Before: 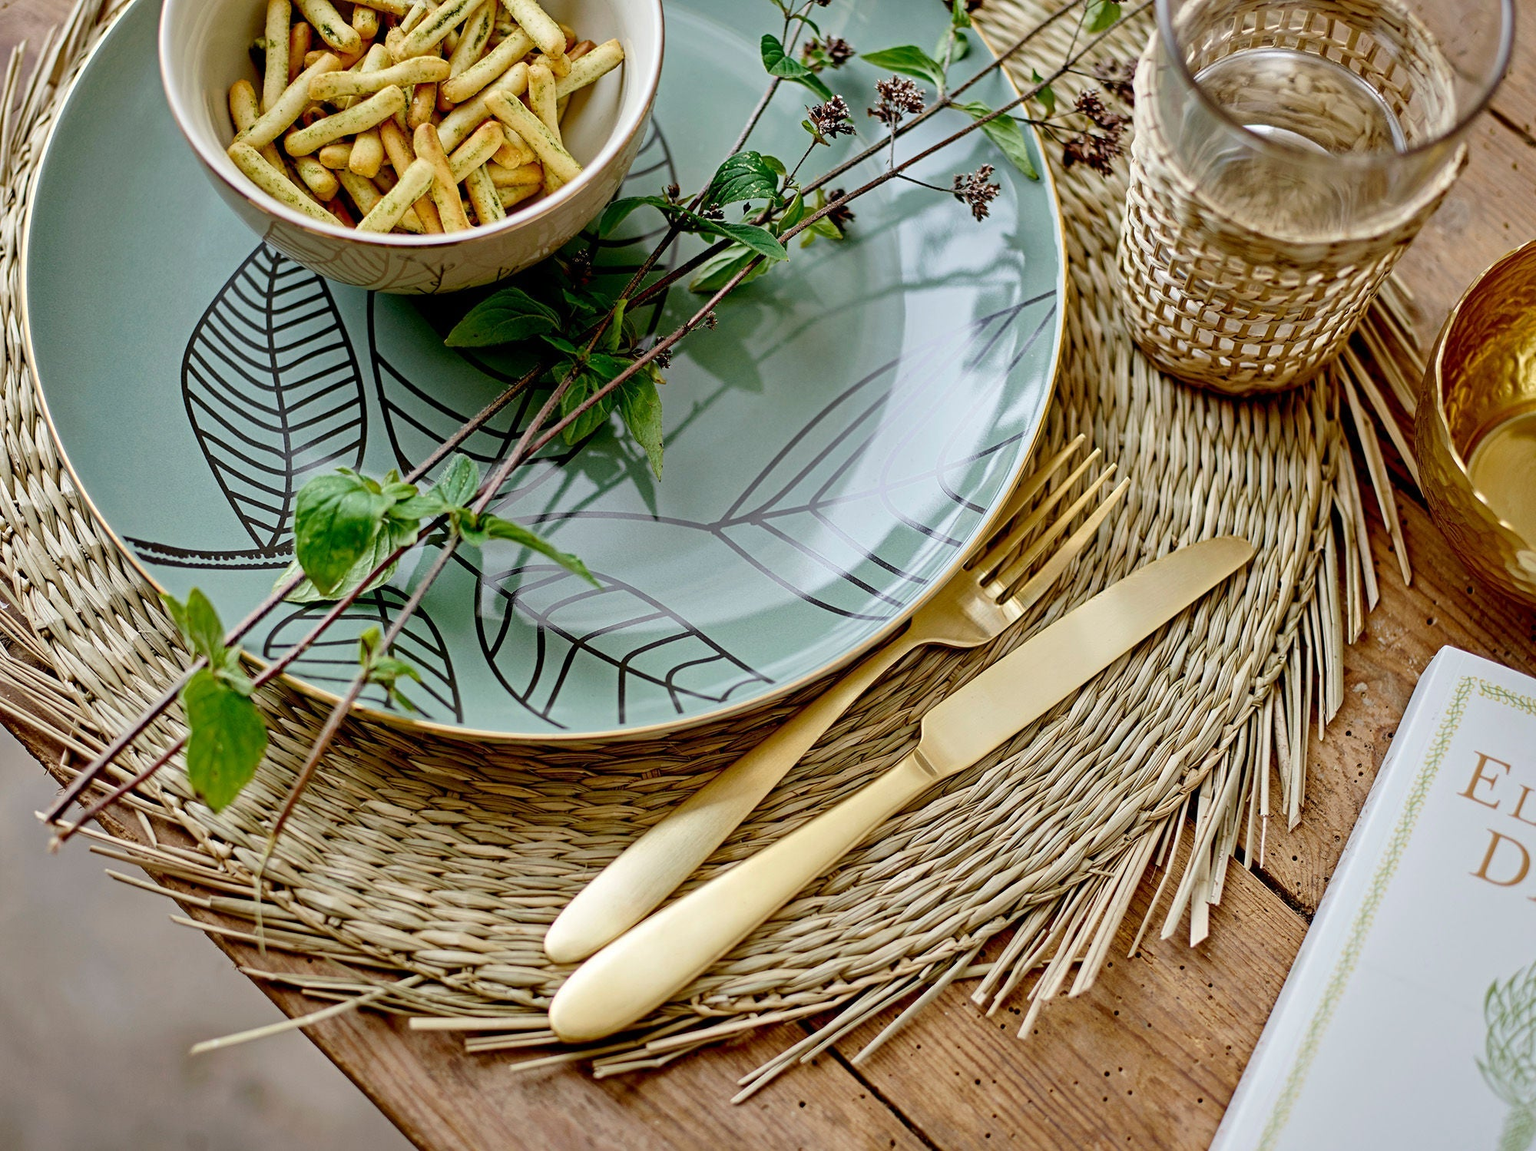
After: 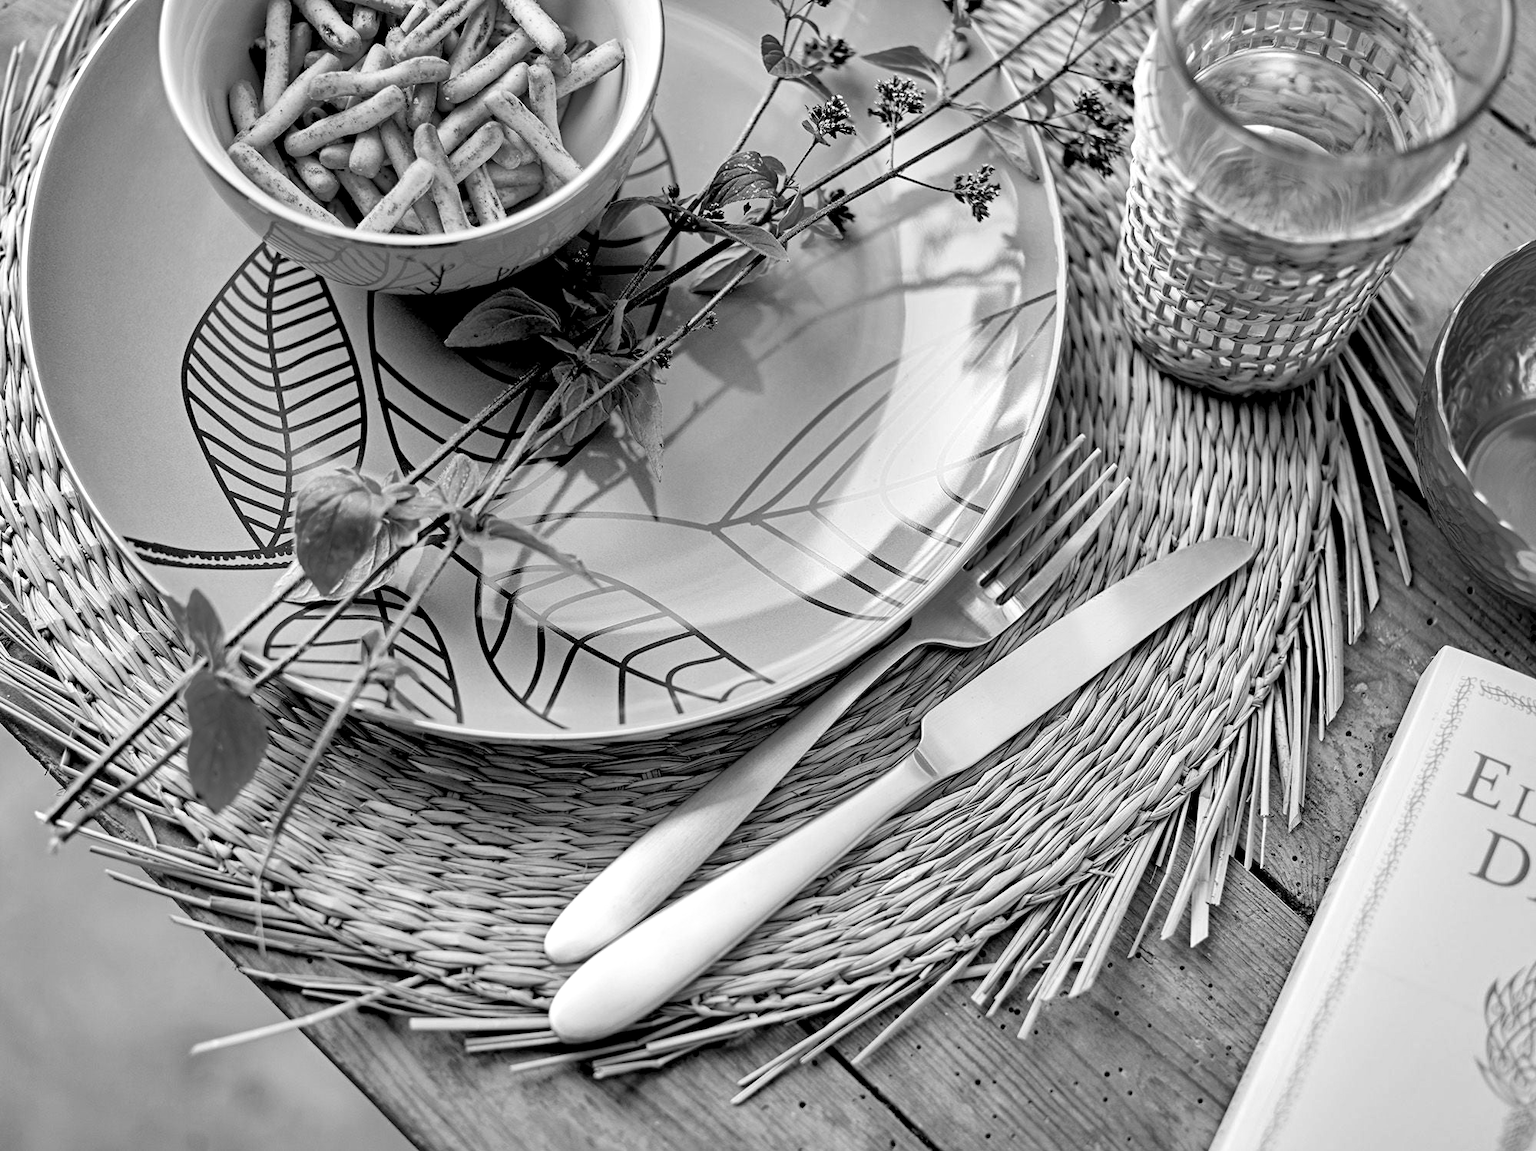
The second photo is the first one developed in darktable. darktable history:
shadows and highlights: soften with gaussian
levels: black 3.83%, white 90.64%, levels [0.044, 0.416, 0.908]
monochrome: a 0, b 0, size 0.5, highlights 0.57
